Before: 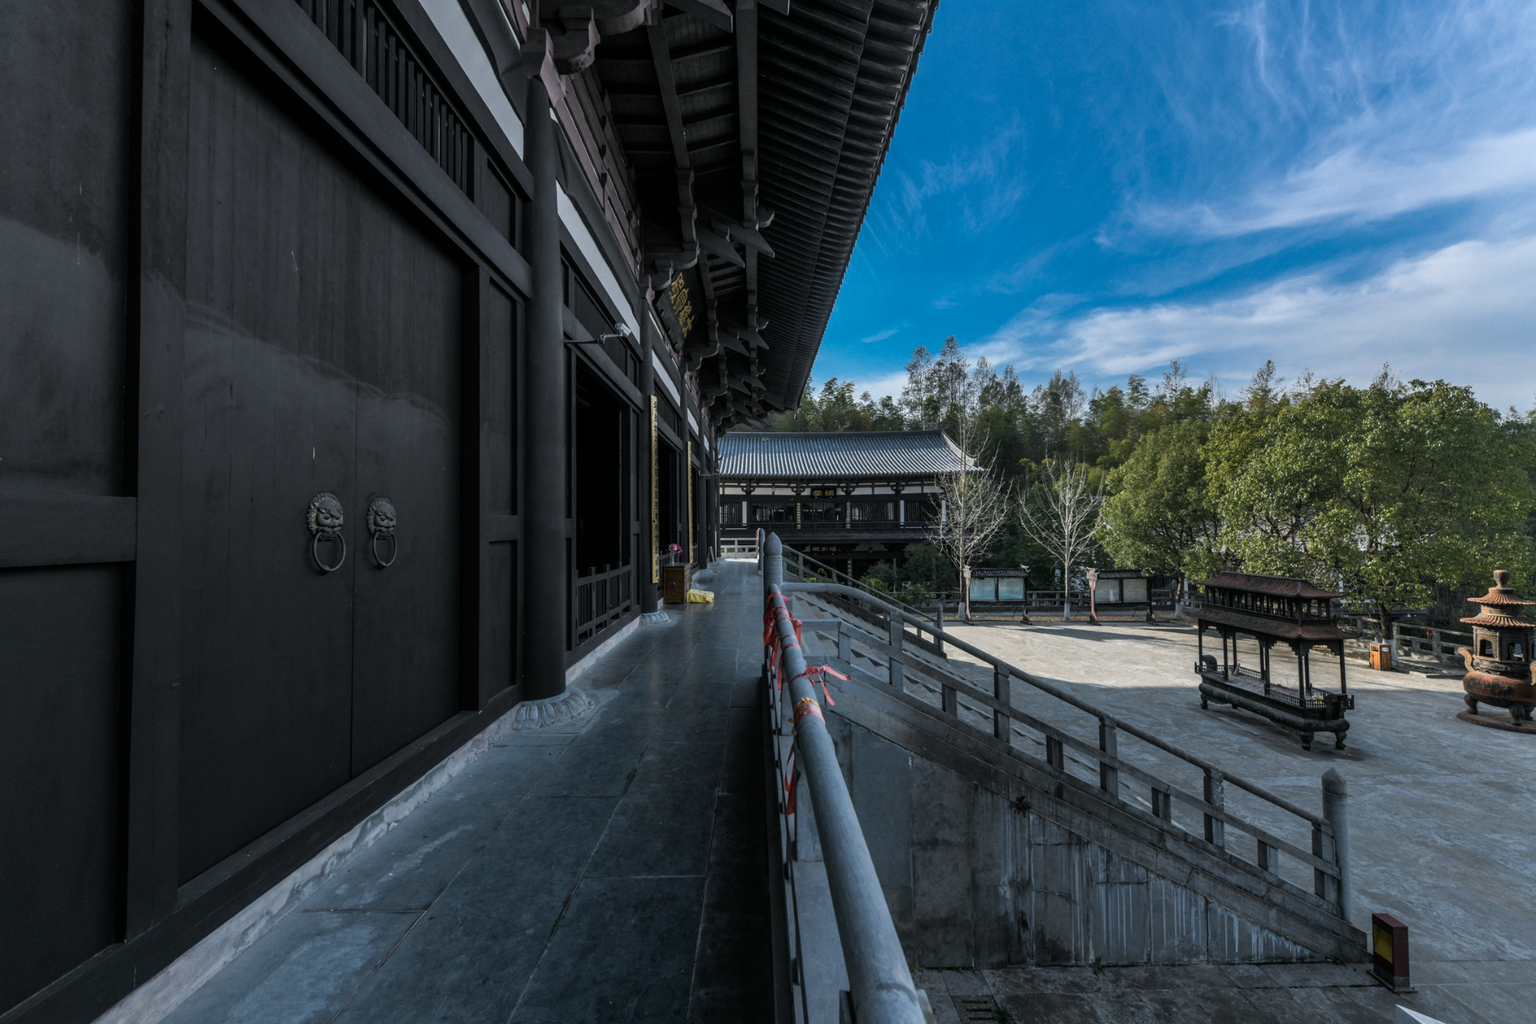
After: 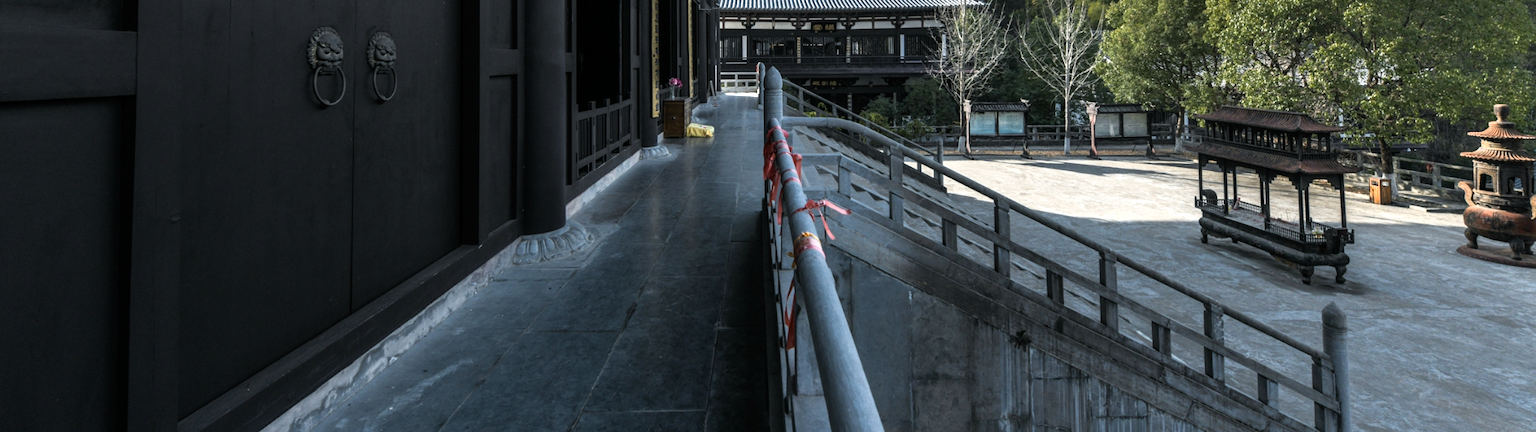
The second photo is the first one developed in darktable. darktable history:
shadows and highlights: shadows -1.81, highlights 41.3
exposure: compensate highlight preservation false
crop: top 45.508%, bottom 12.151%
tone equalizer: -8 EV -0.759 EV, -7 EV -0.677 EV, -6 EV -0.627 EV, -5 EV -0.424 EV, -3 EV 0.402 EV, -2 EV 0.6 EV, -1 EV 0.686 EV, +0 EV 0.763 EV, smoothing diameter 24.94%, edges refinement/feathering 14.69, preserve details guided filter
